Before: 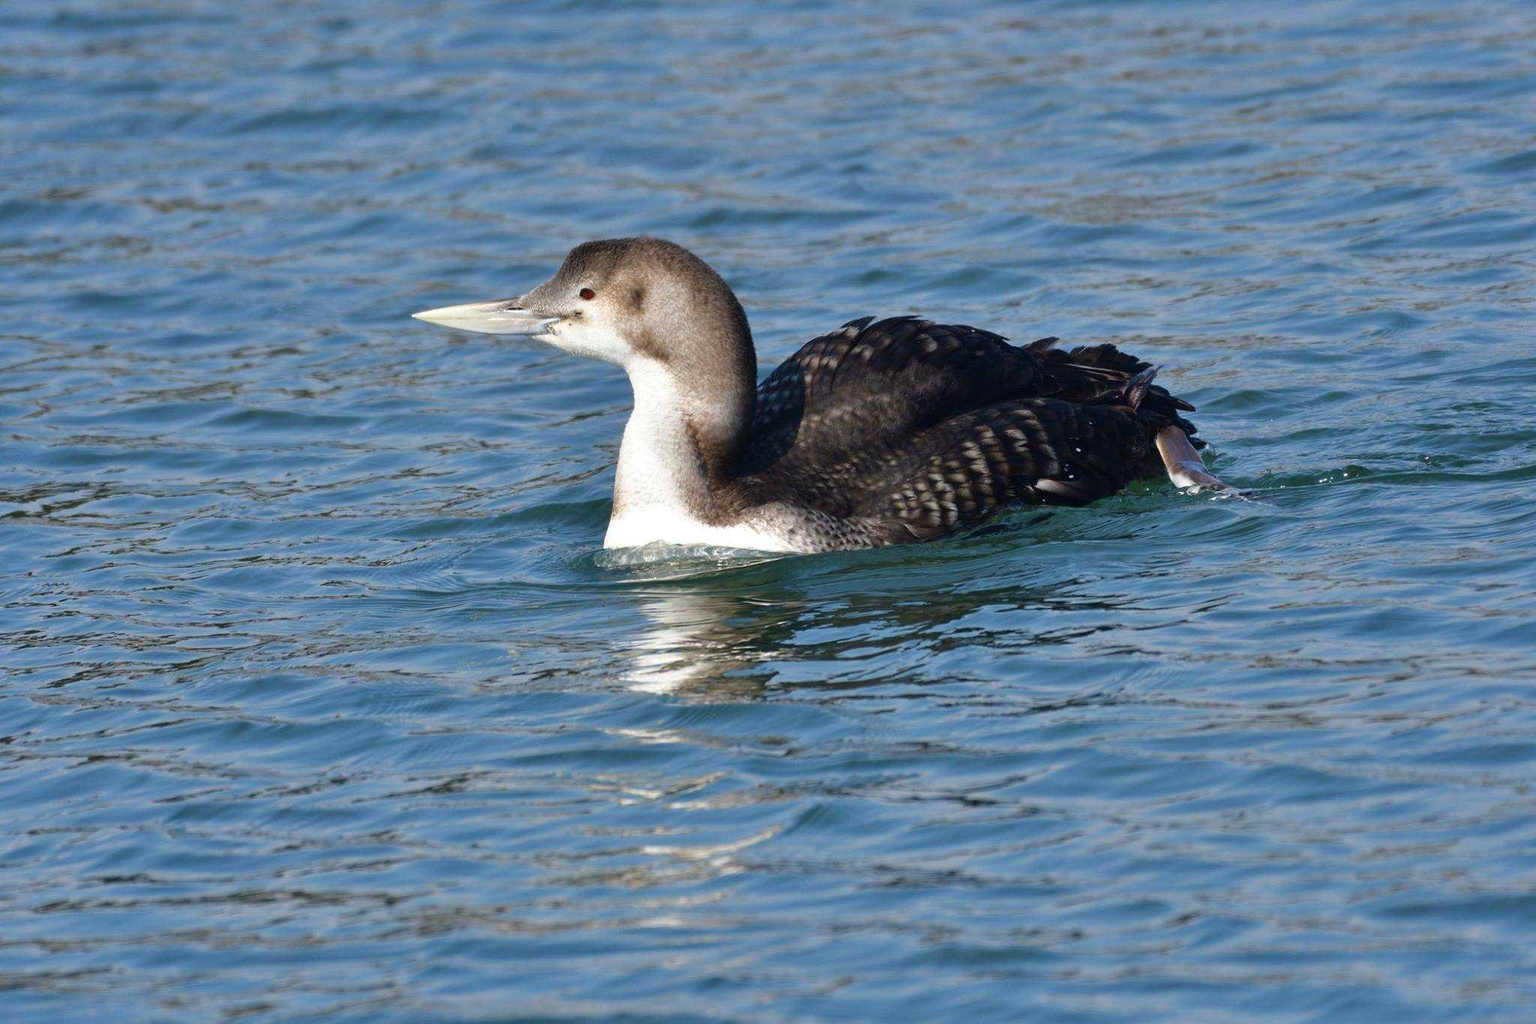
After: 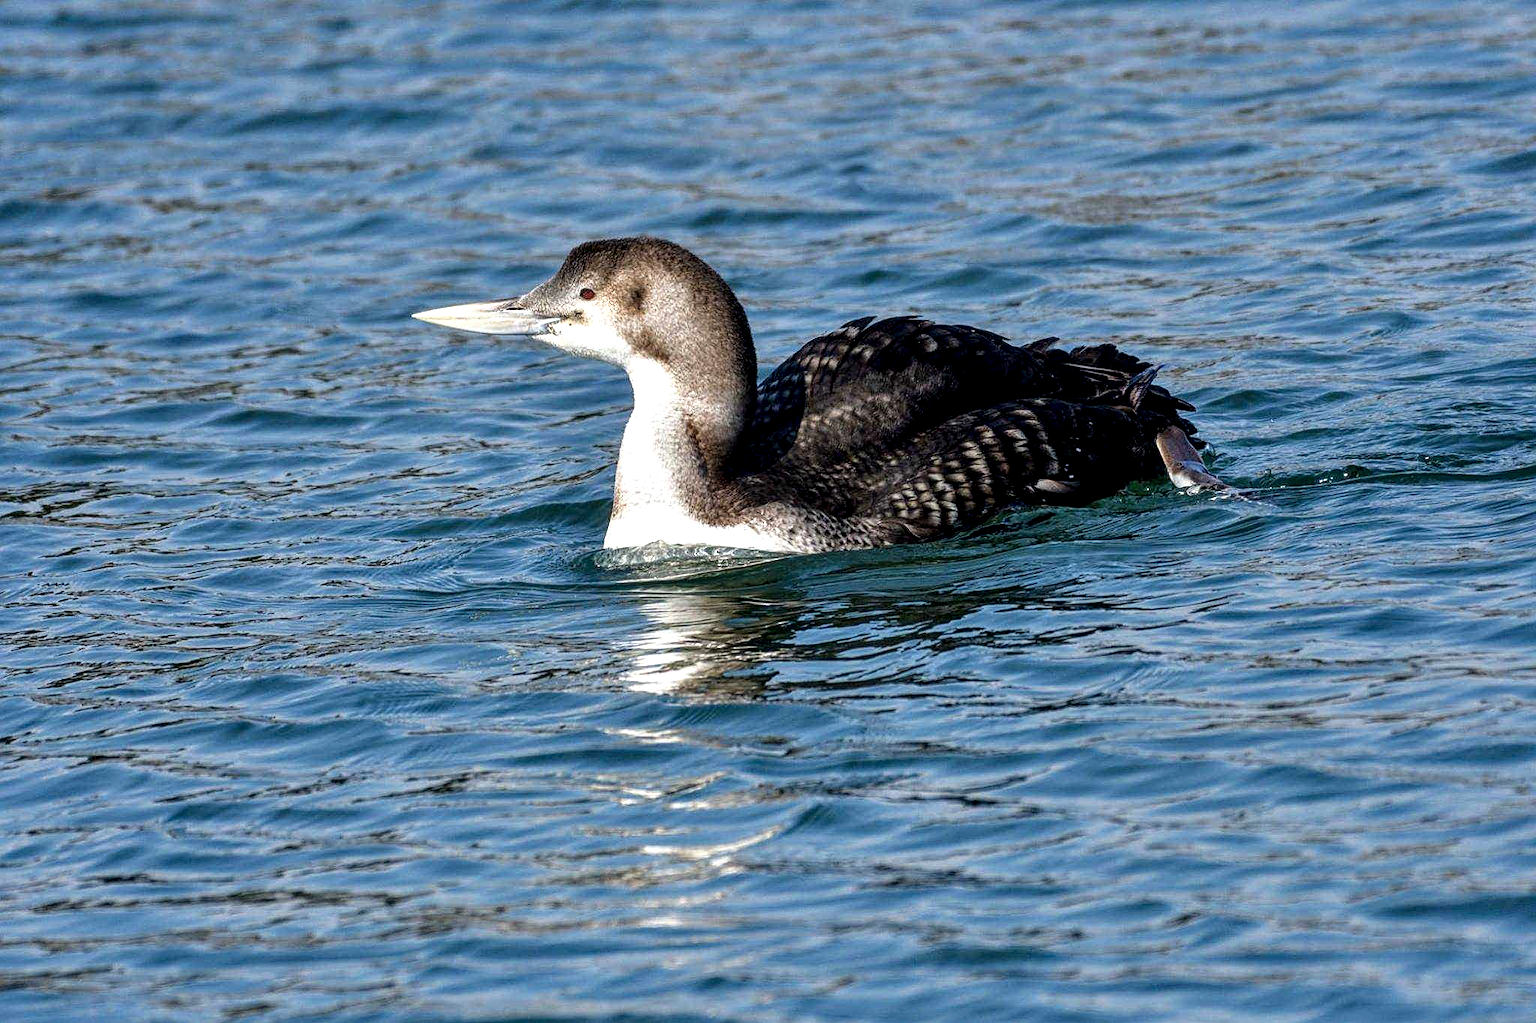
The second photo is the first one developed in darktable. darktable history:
shadows and highlights: shadows 37.63, highlights -27.25, soften with gaussian
local contrast: highlights 4%, shadows 6%, detail 182%
sharpen: on, module defaults
contrast brightness saturation: saturation 0.095
